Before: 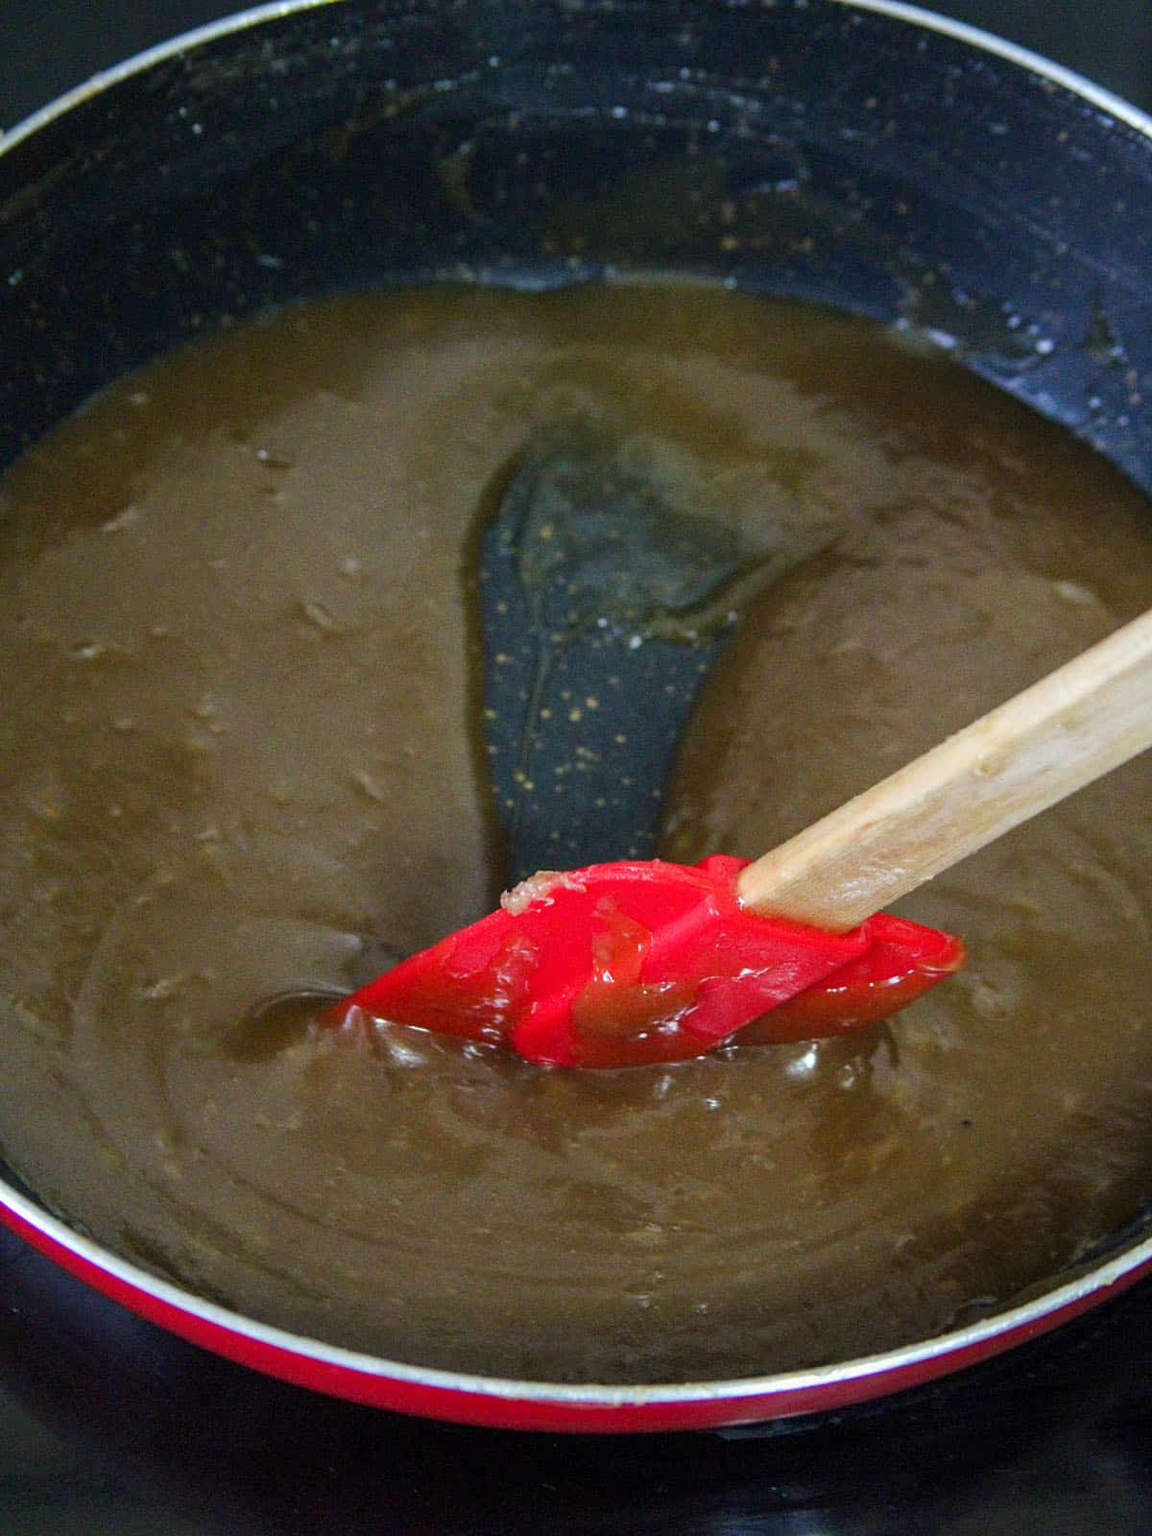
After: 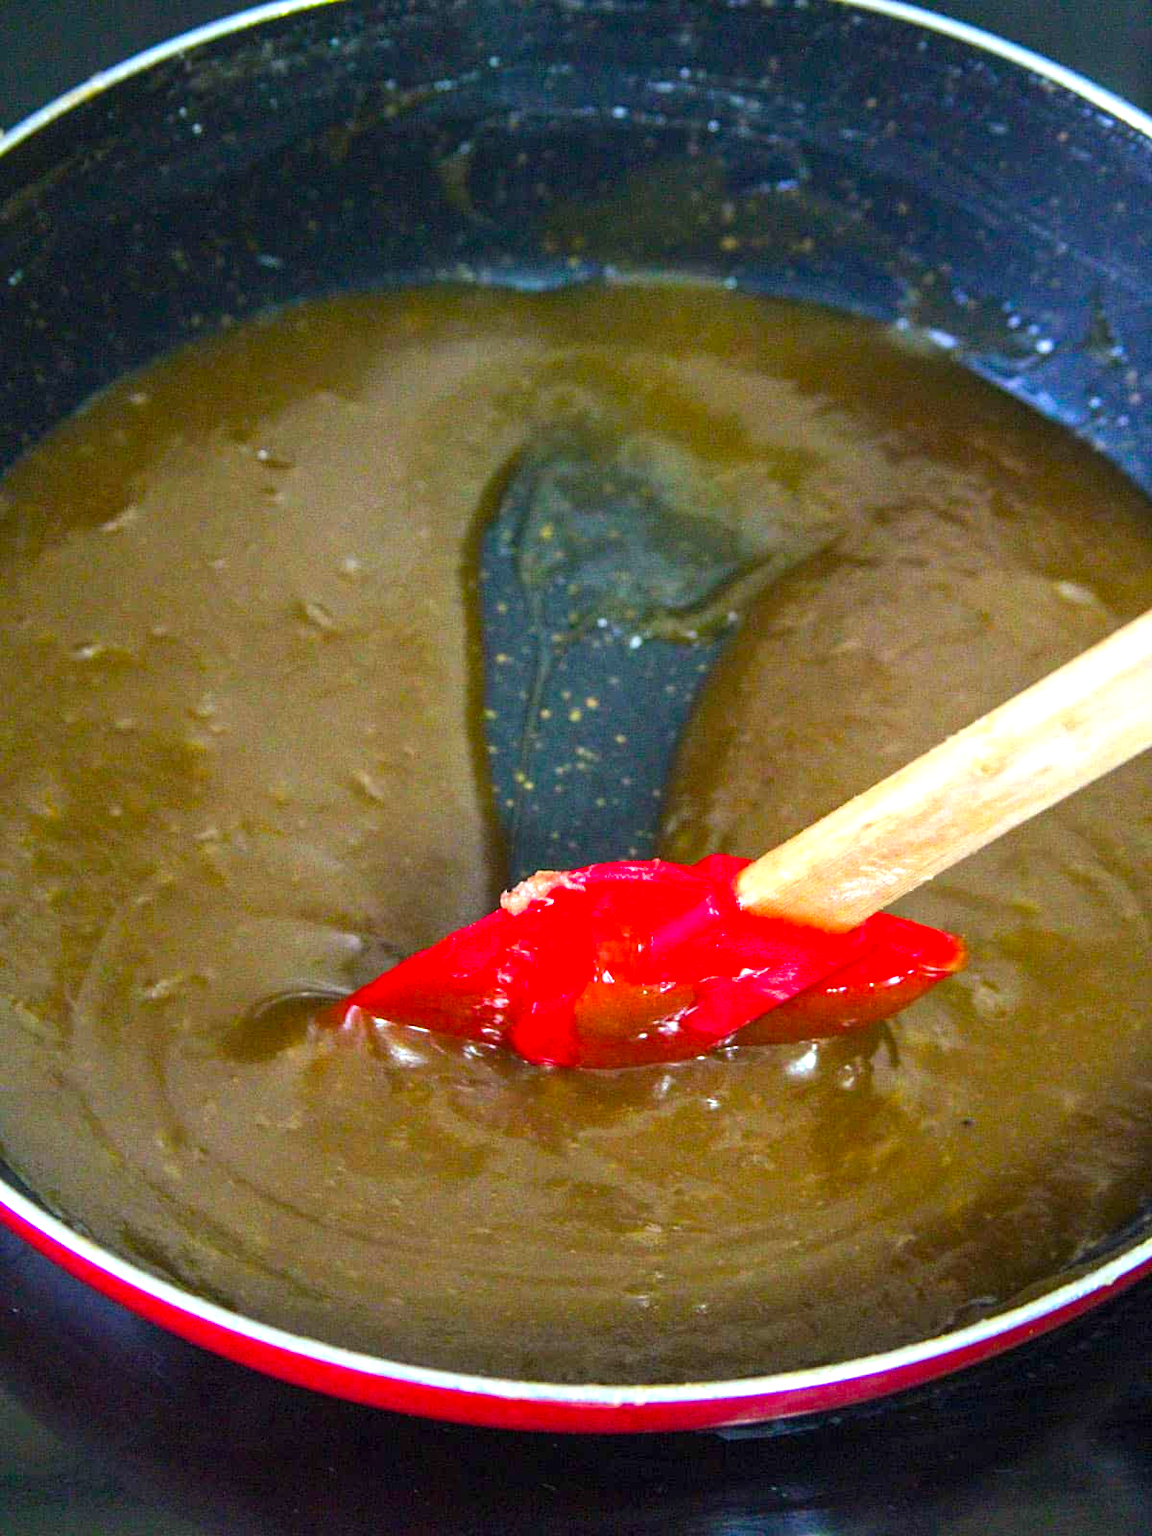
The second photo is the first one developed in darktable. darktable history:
exposure: black level correction 0, exposure 1 EV, compensate exposure bias true, compensate highlight preservation false
color balance rgb: perceptual saturation grading › global saturation 30%, global vibrance 20%
